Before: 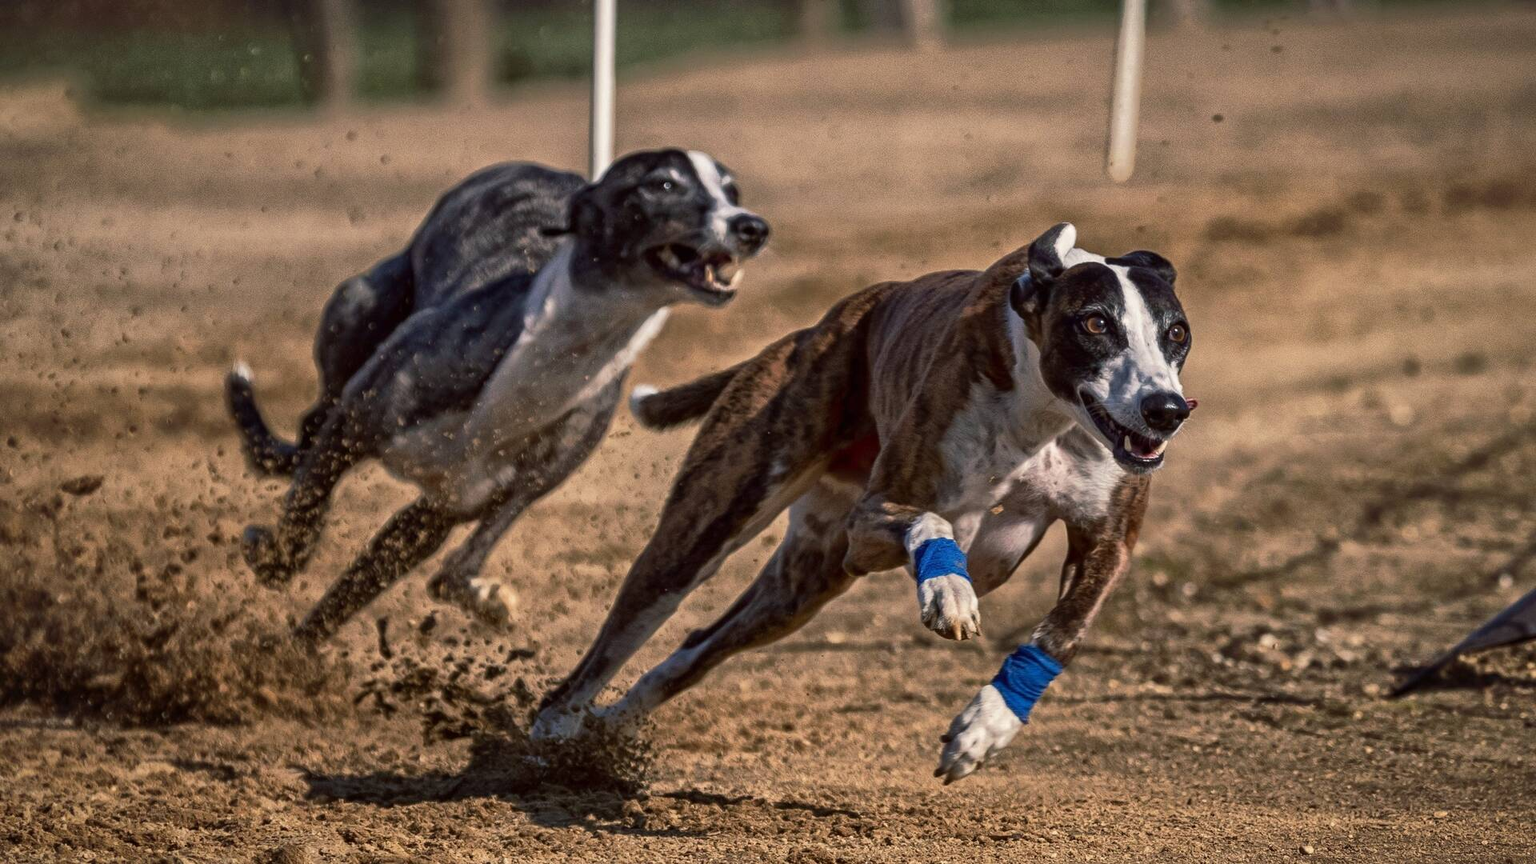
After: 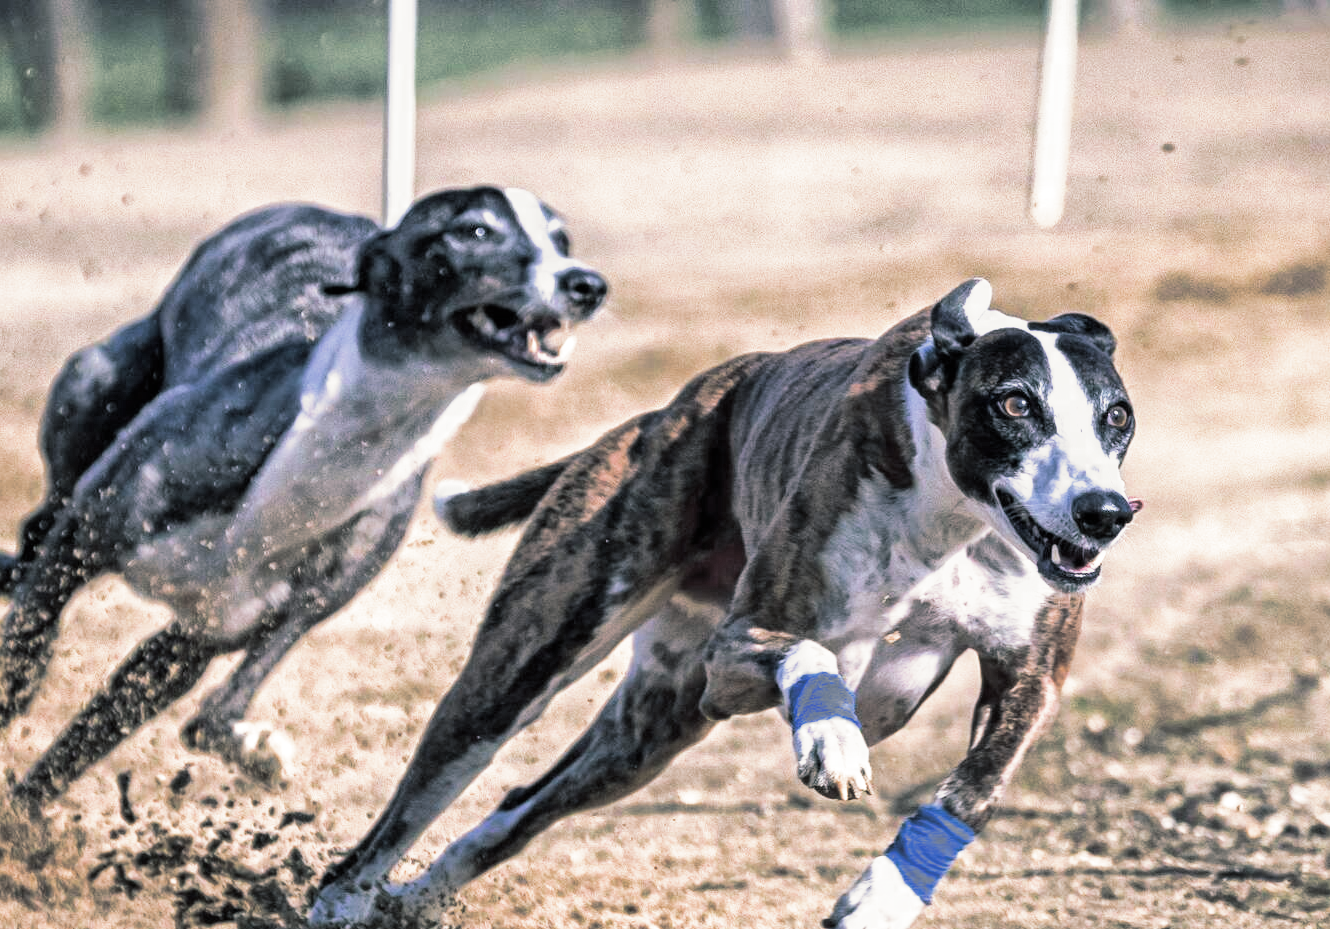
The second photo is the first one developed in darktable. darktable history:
split-toning: shadows › hue 205.2°, shadows › saturation 0.29, highlights › hue 50.4°, highlights › saturation 0.38, balance -49.9
filmic rgb: middle gray luminance 9.23%, black relative exposure -10.55 EV, white relative exposure 3.45 EV, threshold 6 EV, target black luminance 0%, hardness 5.98, latitude 59.69%, contrast 1.087, highlights saturation mix 5%, shadows ↔ highlights balance 29.23%, add noise in highlights 0, color science v3 (2019), use custom middle-gray values true, iterations of high-quality reconstruction 0, contrast in highlights soft, enable highlight reconstruction true
white balance: red 0.948, green 1.02, blue 1.176
exposure: exposure 0.781 EV, compensate highlight preservation false
crop: left 18.479%, right 12.2%, bottom 13.971%
